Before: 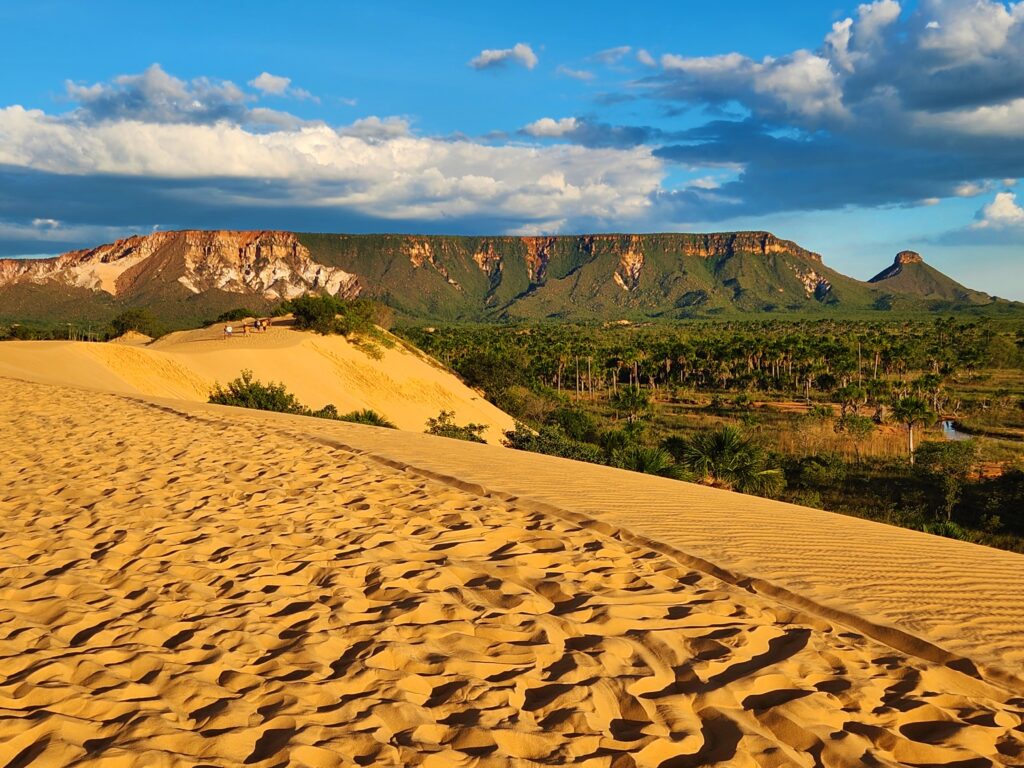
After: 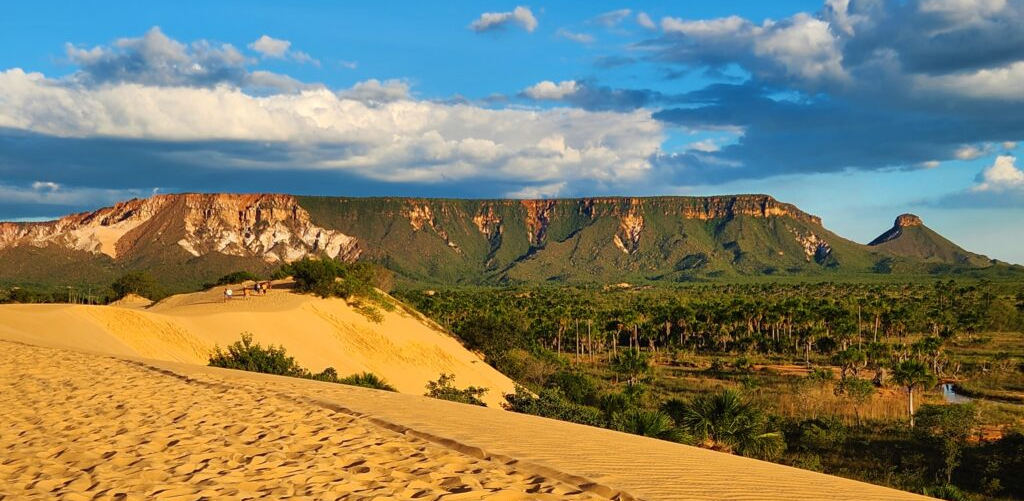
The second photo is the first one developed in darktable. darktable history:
crop and rotate: top 4.905%, bottom 29.824%
exposure: compensate highlight preservation false
